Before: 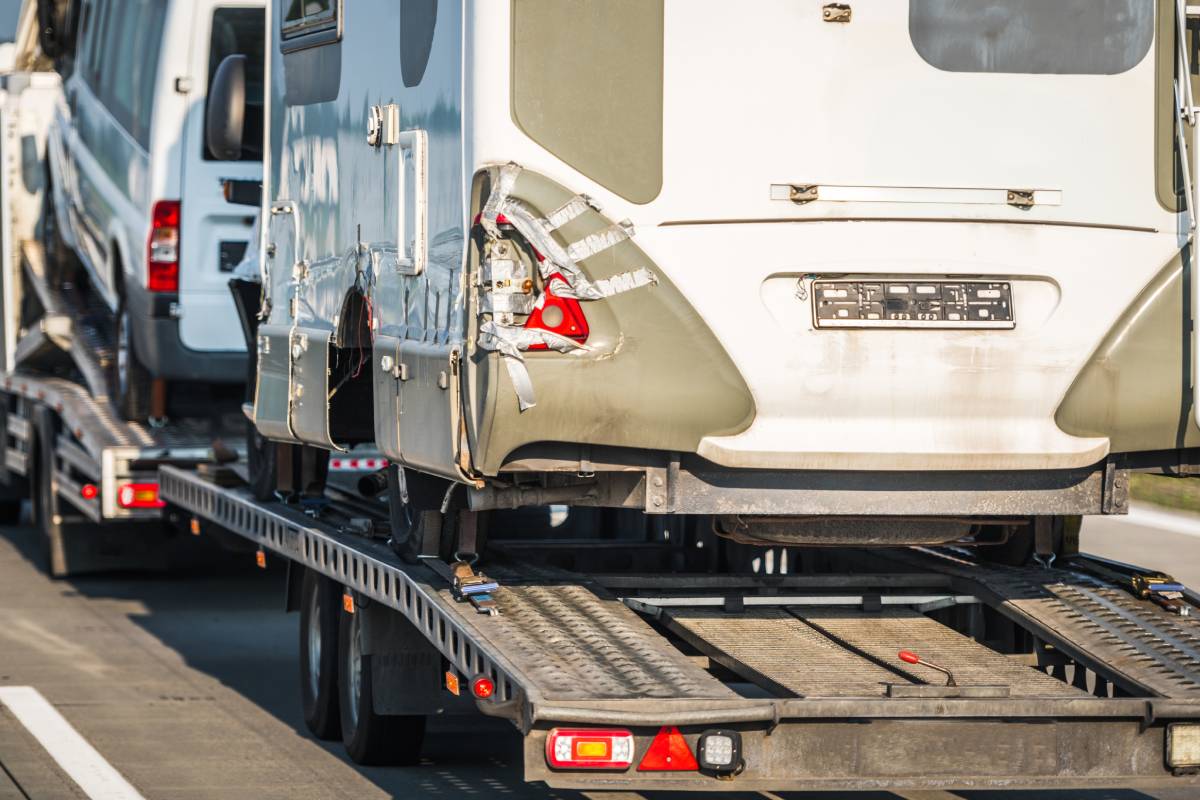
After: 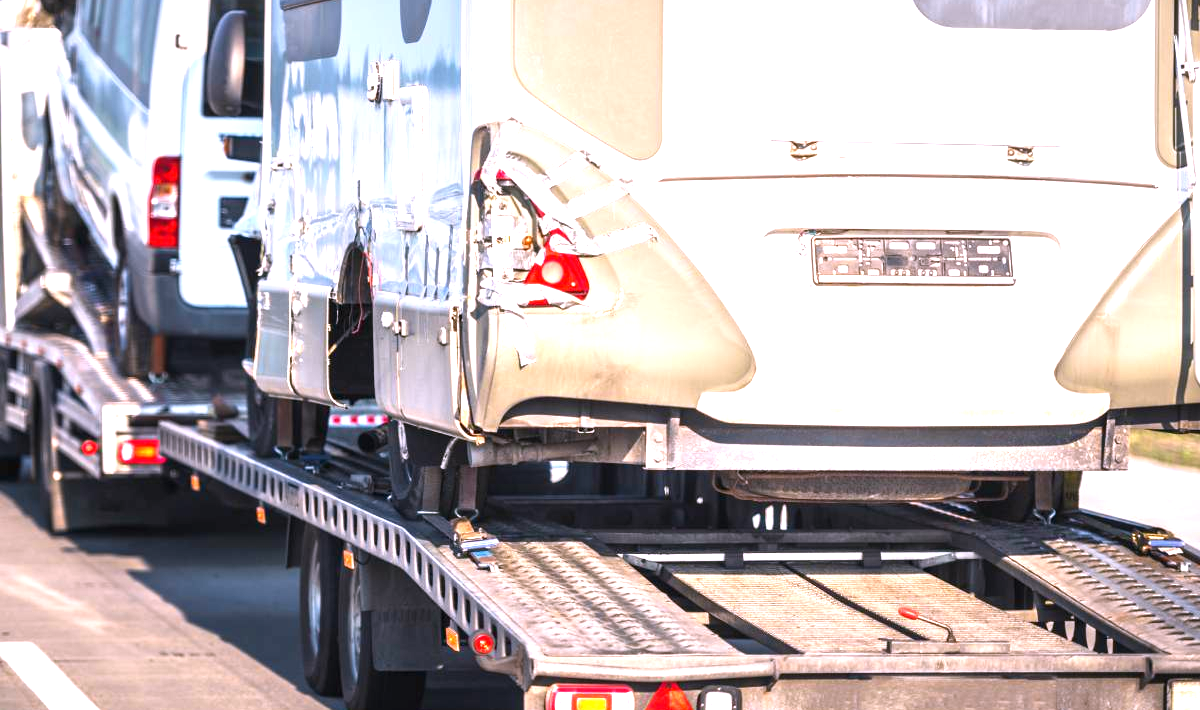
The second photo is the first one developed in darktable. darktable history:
exposure: black level correction 0, exposure 1.2 EV, compensate highlight preservation false
crop and rotate: top 5.609%, bottom 5.609%
white balance: red 1.066, blue 1.119
